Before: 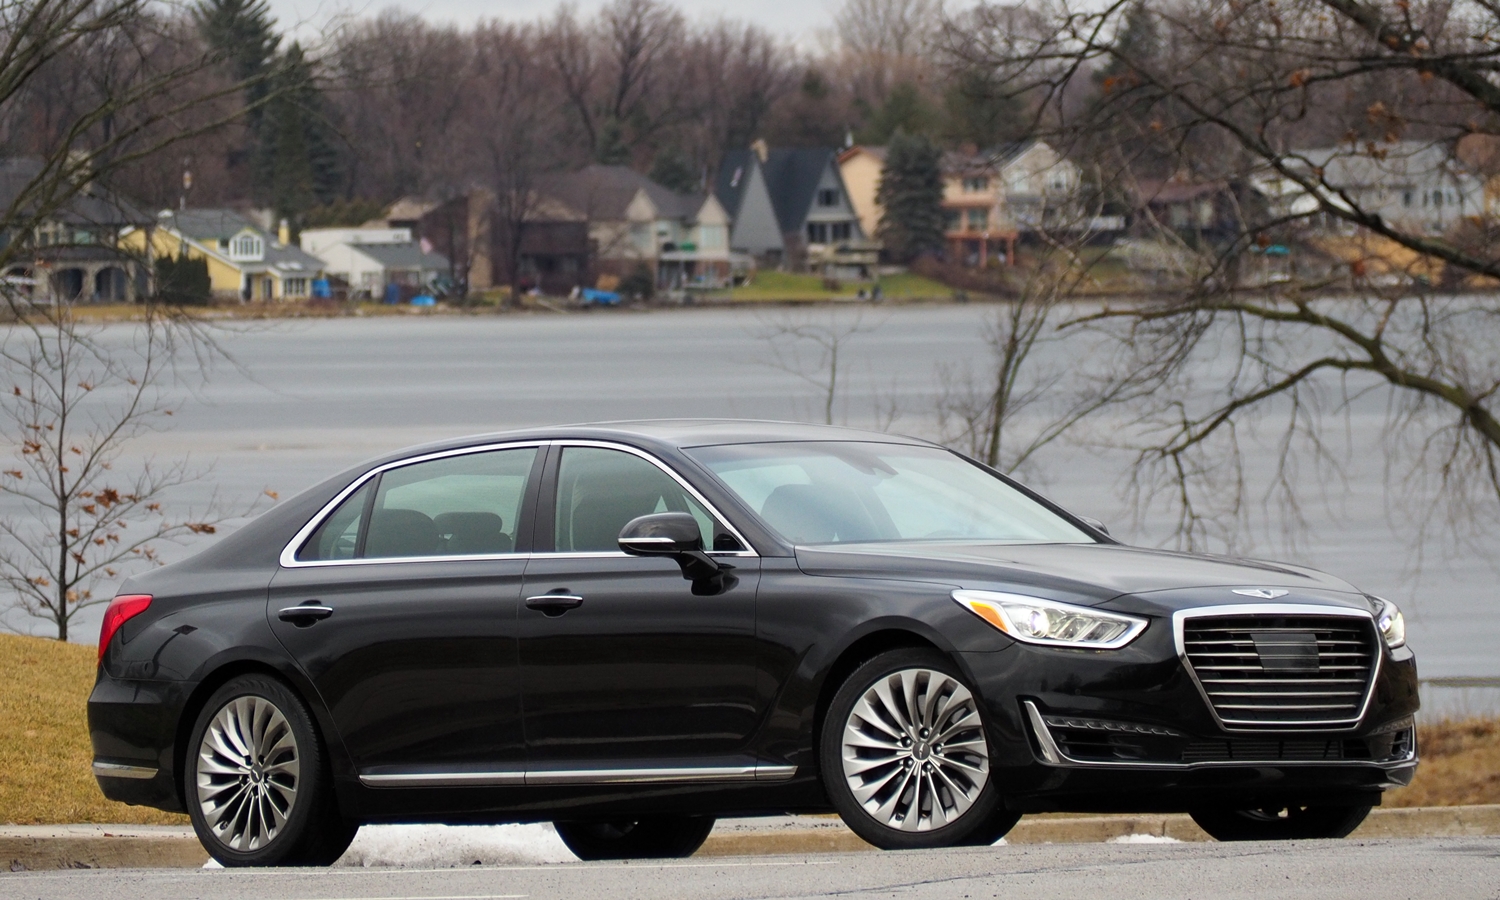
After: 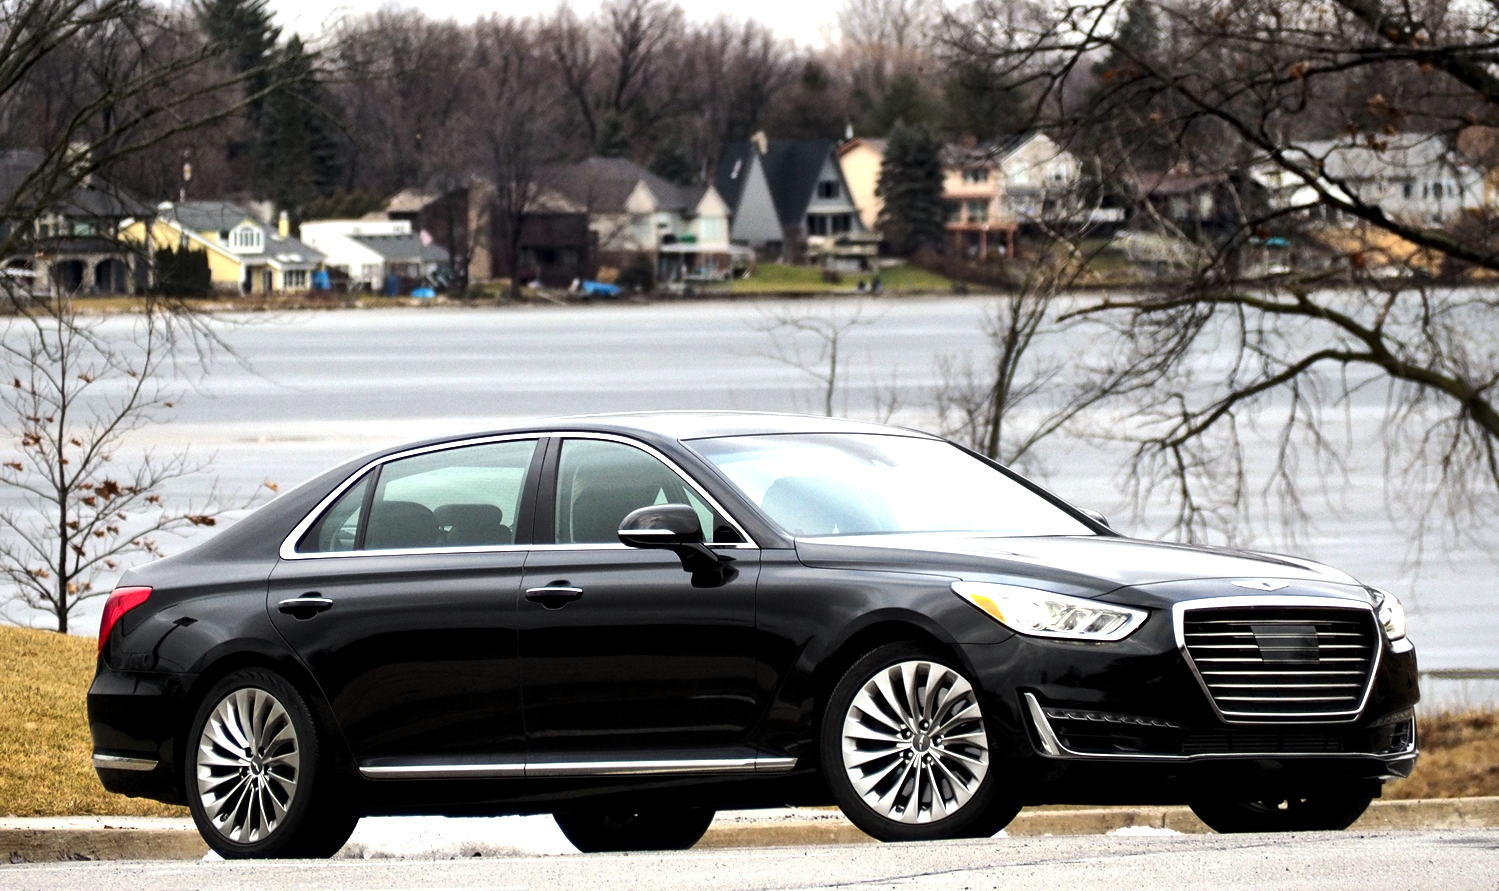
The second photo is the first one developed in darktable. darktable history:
local contrast: mode bilateral grid, contrast 24, coarseness 61, detail 151%, midtone range 0.2
crop: top 0.894%, right 0.025%
tone equalizer: -8 EV -1.04 EV, -7 EV -0.983 EV, -6 EV -0.854 EV, -5 EV -0.567 EV, -3 EV 0.559 EV, -2 EV 0.894 EV, -1 EV 0.985 EV, +0 EV 1.08 EV, edges refinement/feathering 500, mask exposure compensation -1.57 EV, preserve details no
